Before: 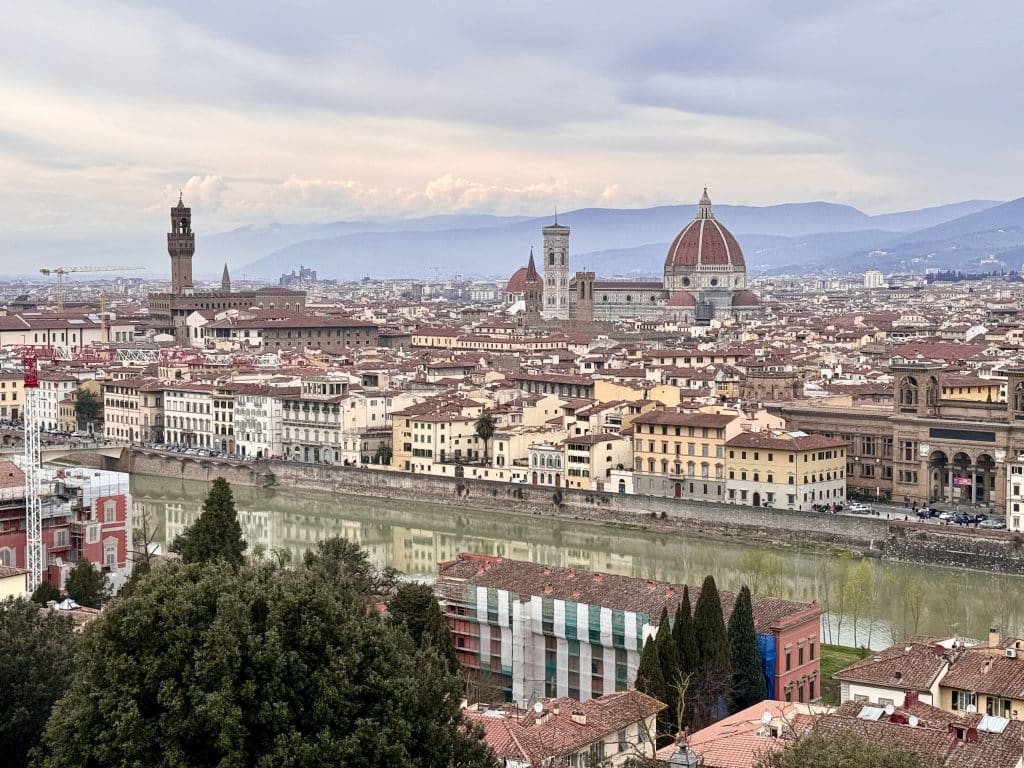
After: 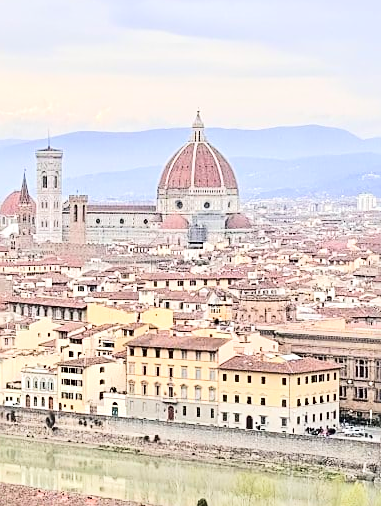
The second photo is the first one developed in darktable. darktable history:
sharpen: on, module defaults
tone curve: curves: ch0 [(0, 0) (0.003, 0.019) (0.011, 0.022) (0.025, 0.03) (0.044, 0.049) (0.069, 0.08) (0.1, 0.111) (0.136, 0.144) (0.177, 0.189) (0.224, 0.23) (0.277, 0.285) (0.335, 0.356) (0.399, 0.428) (0.468, 0.511) (0.543, 0.597) (0.623, 0.682) (0.709, 0.773) (0.801, 0.865) (0.898, 0.945) (1, 1)], color space Lab, independent channels, preserve colors none
crop and rotate: left 49.586%, top 10.12%, right 13.179%, bottom 23.993%
tone equalizer: -7 EV 0.162 EV, -6 EV 0.636 EV, -5 EV 1.13 EV, -4 EV 1.36 EV, -3 EV 1.15 EV, -2 EV 0.6 EV, -1 EV 0.148 EV, edges refinement/feathering 500, mask exposure compensation -1.57 EV, preserve details no
